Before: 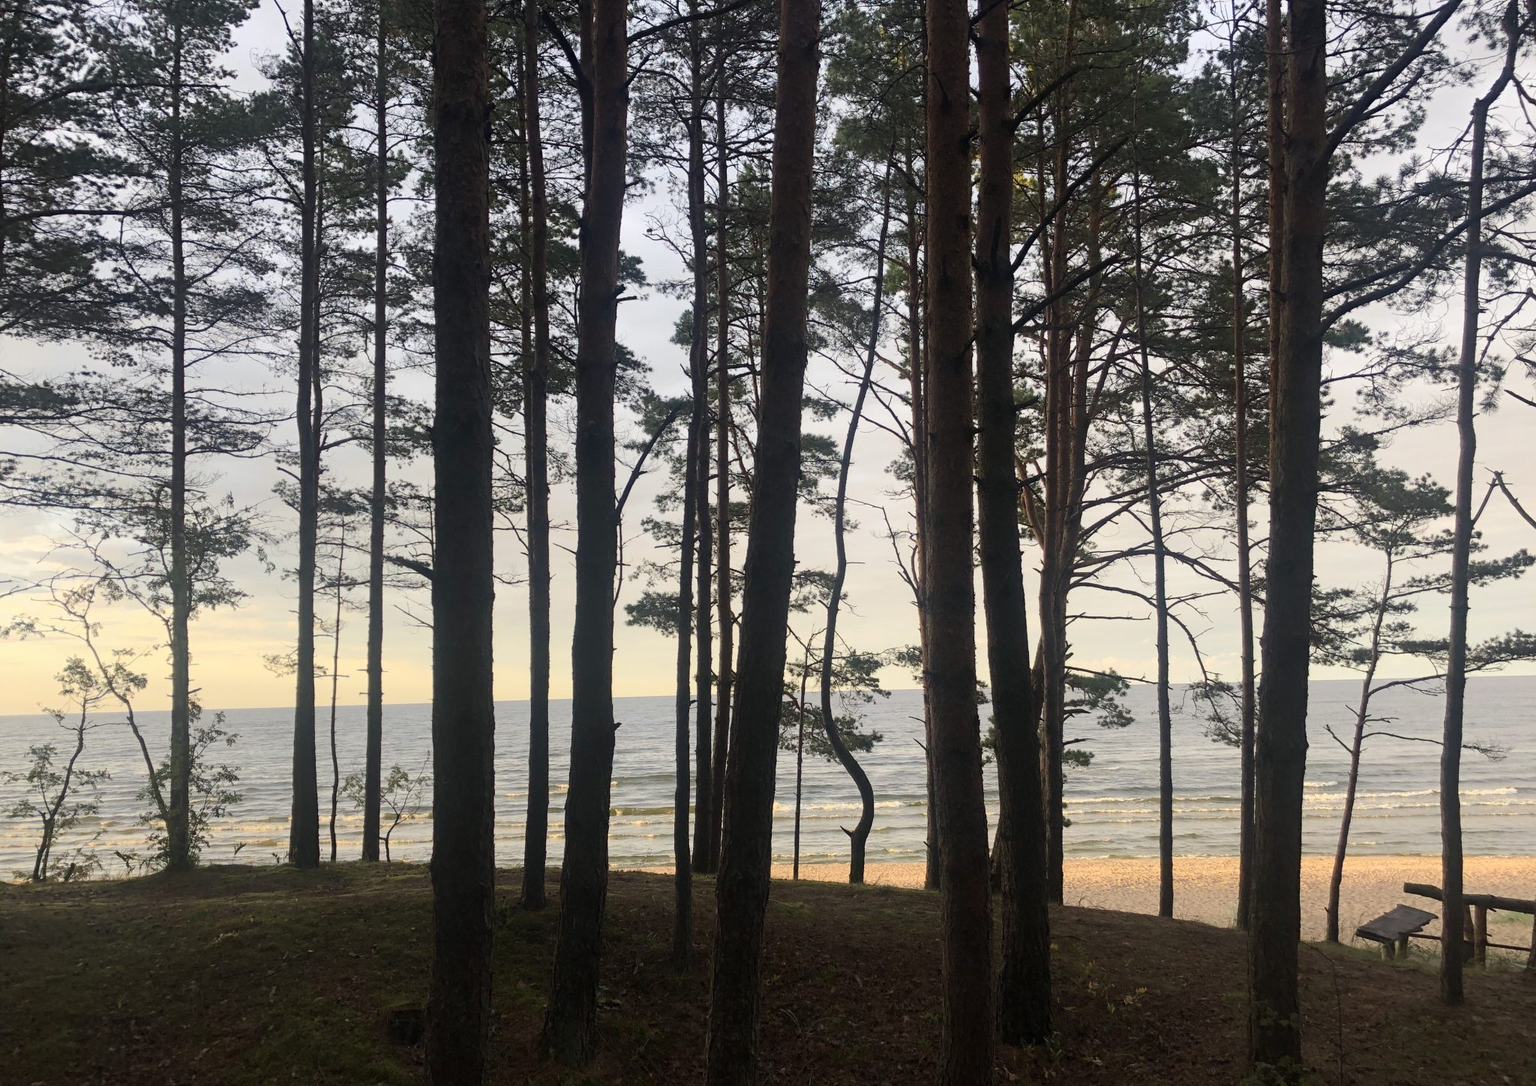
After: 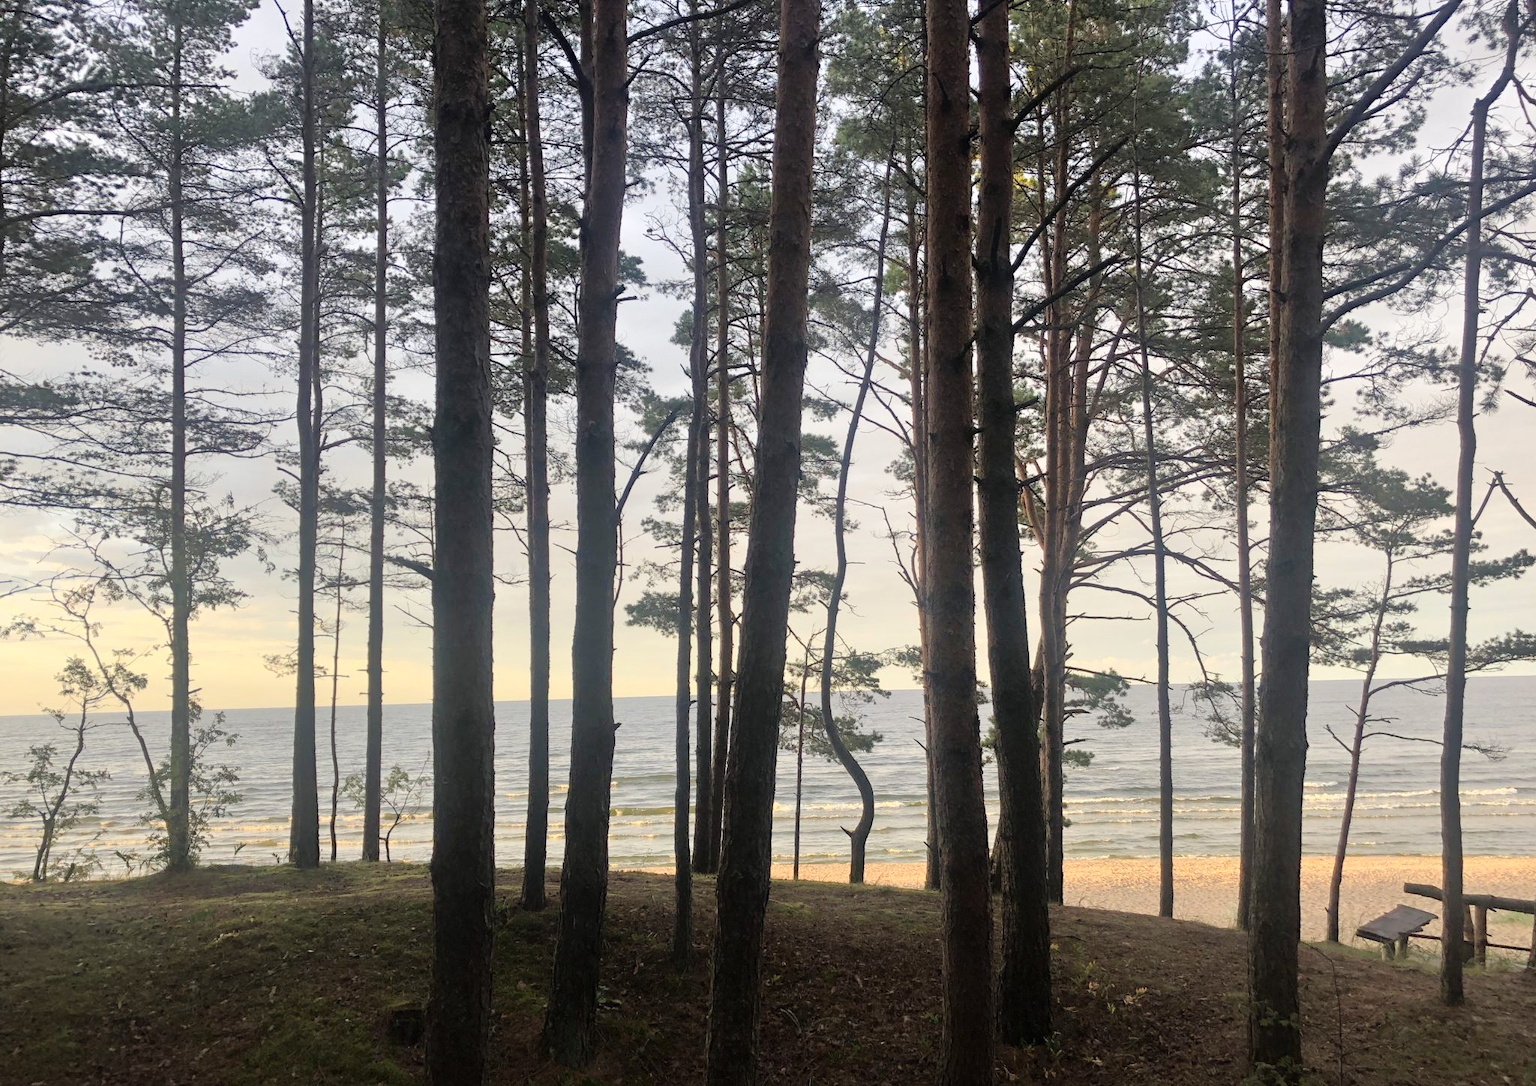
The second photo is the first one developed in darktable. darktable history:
tone equalizer: -7 EV 0.15 EV, -6 EV 0.6 EV, -5 EV 1.15 EV, -4 EV 1.33 EV, -3 EV 1.15 EV, -2 EV 0.6 EV, -1 EV 0.15 EV, mask exposure compensation -0.5 EV
exposure: compensate highlight preservation false
